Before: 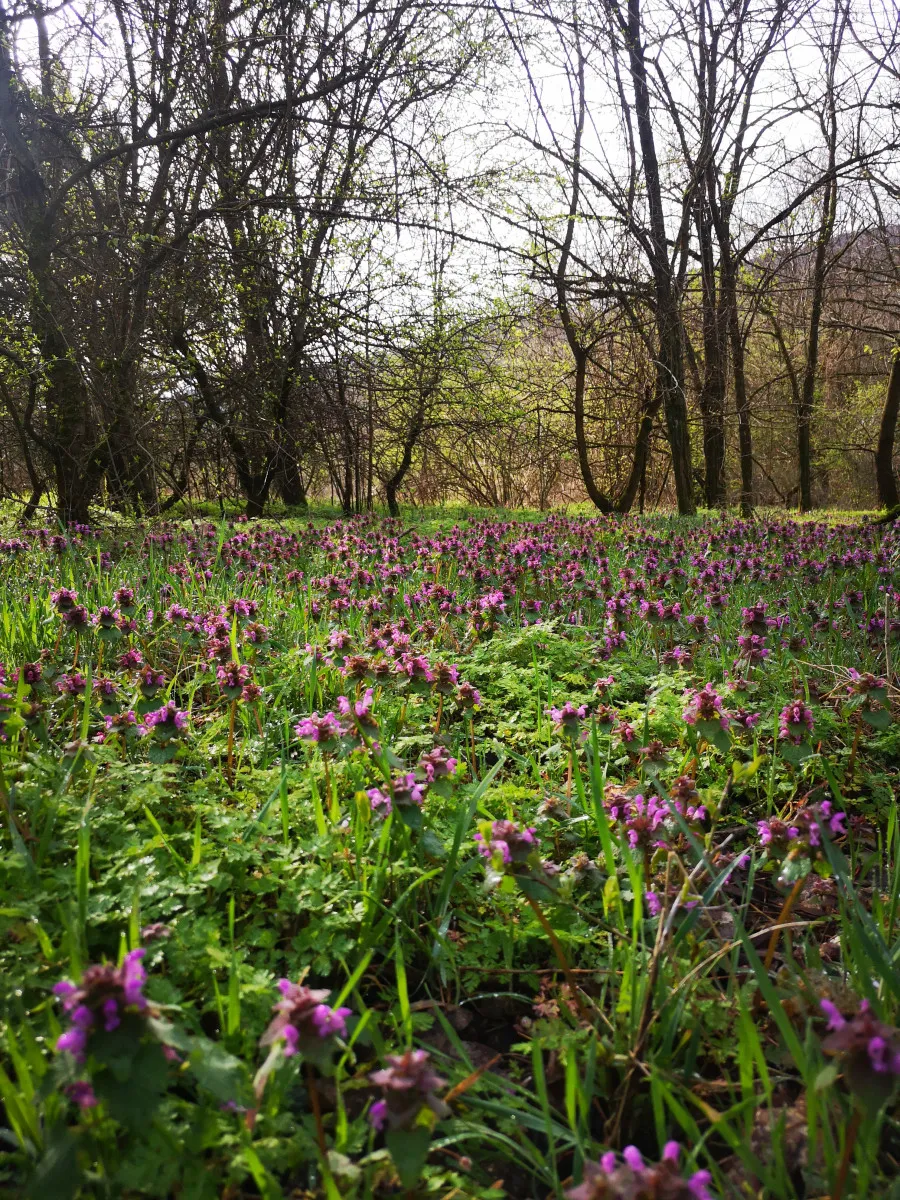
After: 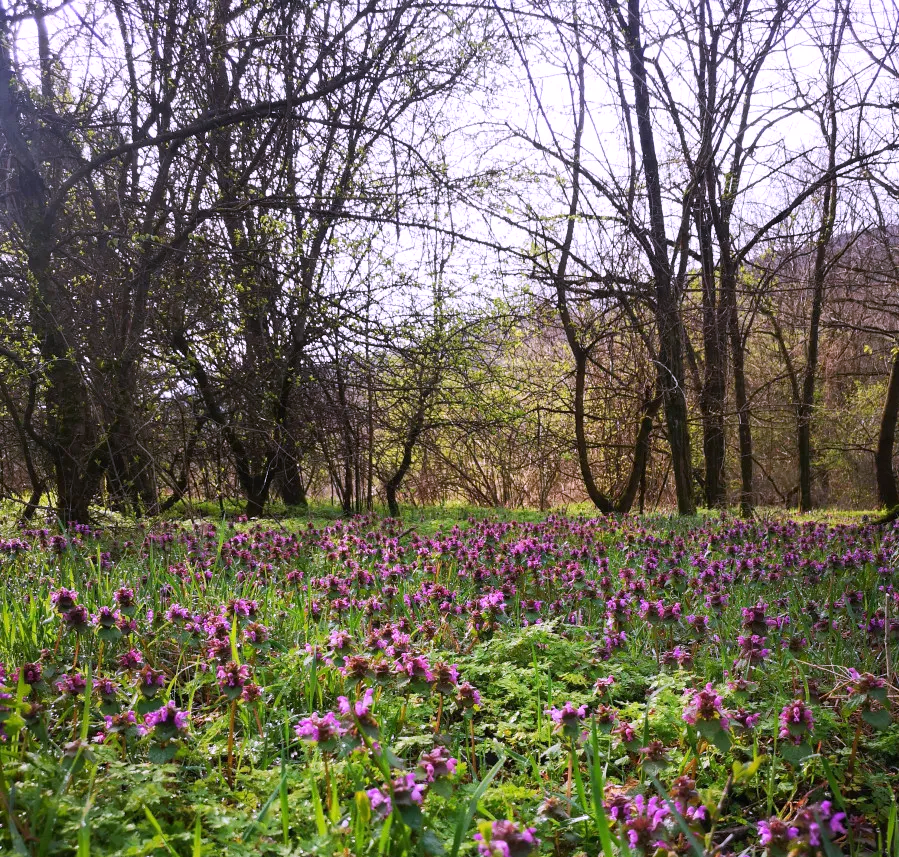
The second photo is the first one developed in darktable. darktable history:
white balance: red 1.042, blue 1.17
crop: bottom 28.576%
